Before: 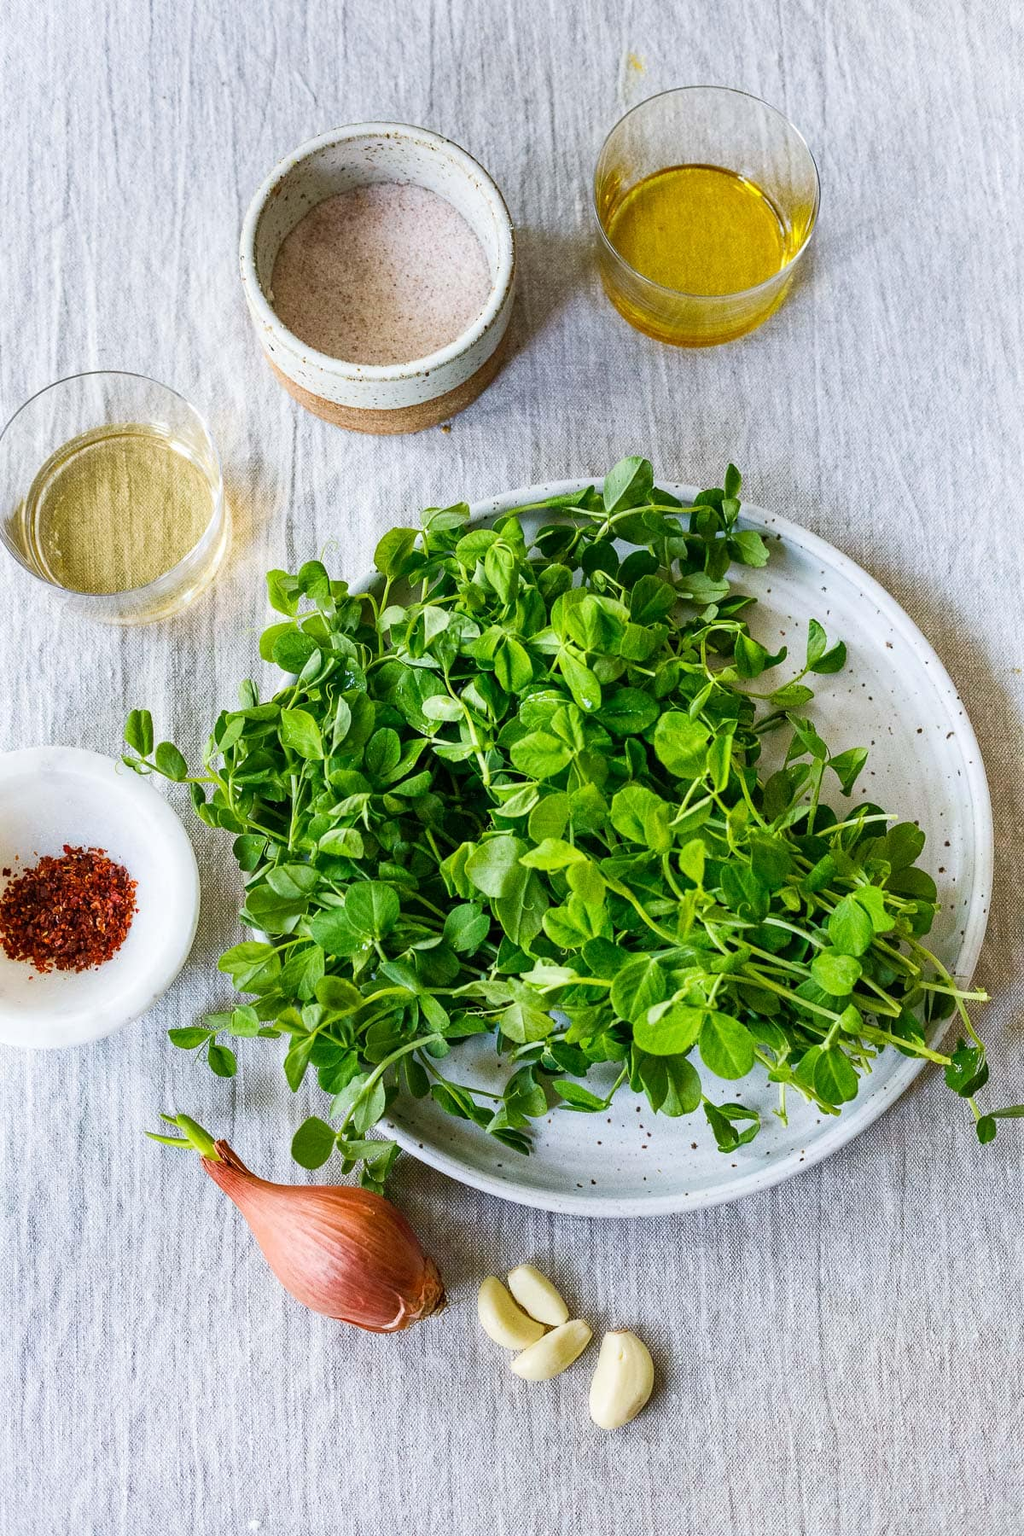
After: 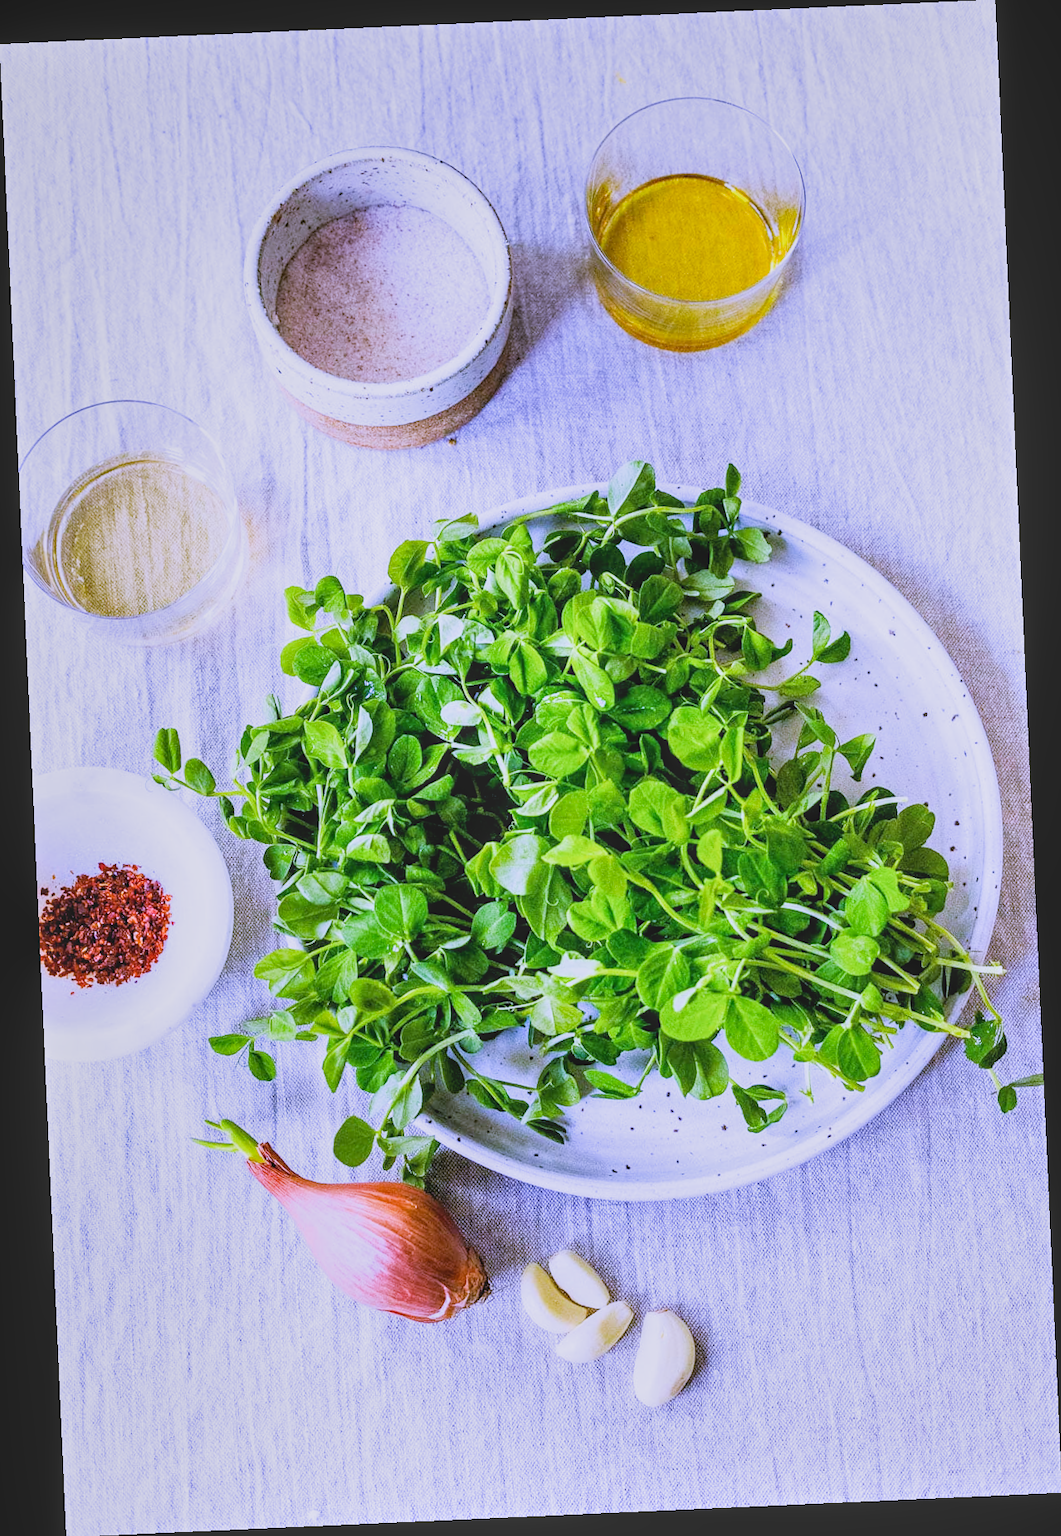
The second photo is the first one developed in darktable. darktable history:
white balance: red 0.98, blue 1.61
rotate and perspective: rotation -2.56°, automatic cropping off
exposure: exposure 0.781 EV, compensate highlight preservation false
filmic rgb: black relative exposure -5 EV, hardness 2.88, contrast 1.2, highlights saturation mix -30%
local contrast: highlights 48%, shadows 0%, detail 100%
